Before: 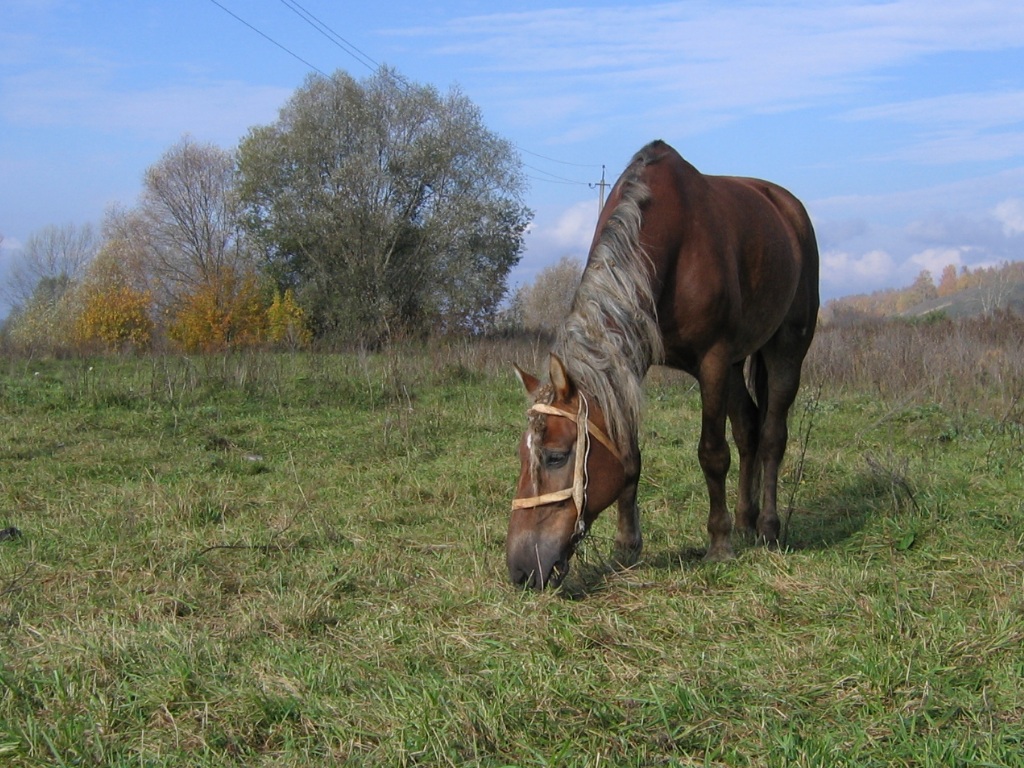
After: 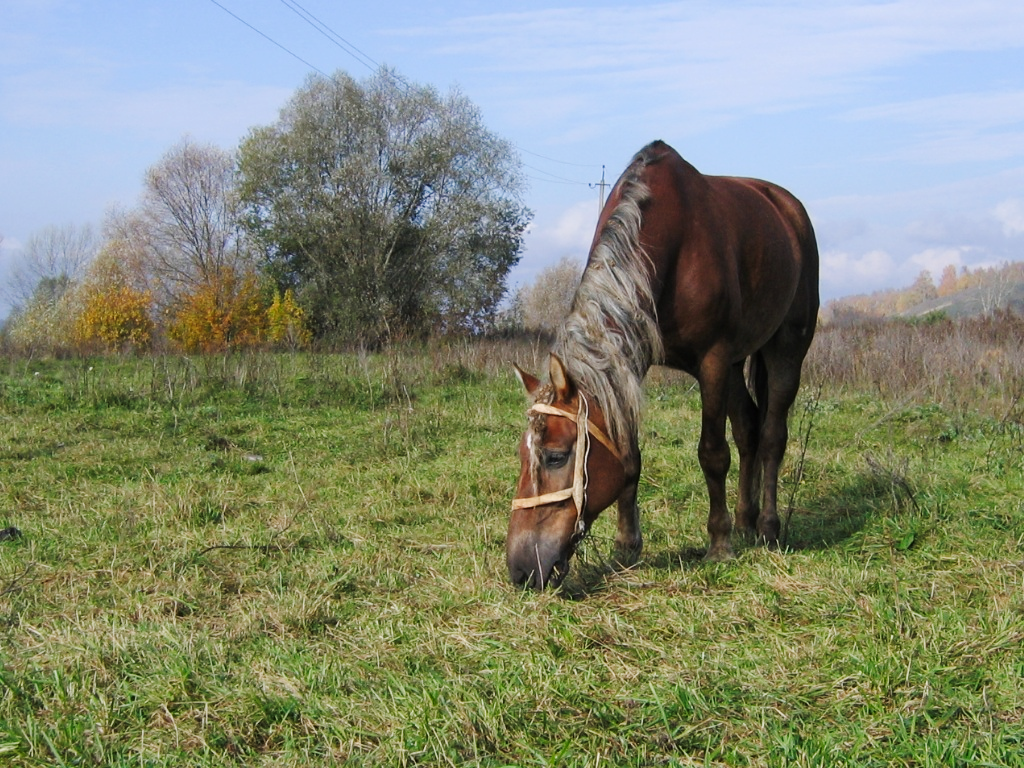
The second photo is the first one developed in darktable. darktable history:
tone curve: curves: ch0 [(0, 0) (0.071, 0.06) (0.253, 0.242) (0.437, 0.498) (0.55, 0.644) (0.657, 0.749) (0.823, 0.876) (1, 0.99)]; ch1 [(0, 0) (0.346, 0.307) (0.408, 0.369) (0.453, 0.457) (0.476, 0.489) (0.502, 0.493) (0.521, 0.515) (0.537, 0.531) (0.612, 0.641) (0.676, 0.728) (1, 1)]; ch2 [(0, 0) (0.346, 0.34) (0.434, 0.46) (0.485, 0.494) (0.5, 0.494) (0.511, 0.504) (0.537, 0.551) (0.579, 0.599) (0.625, 0.686) (1, 1)], preserve colors none
